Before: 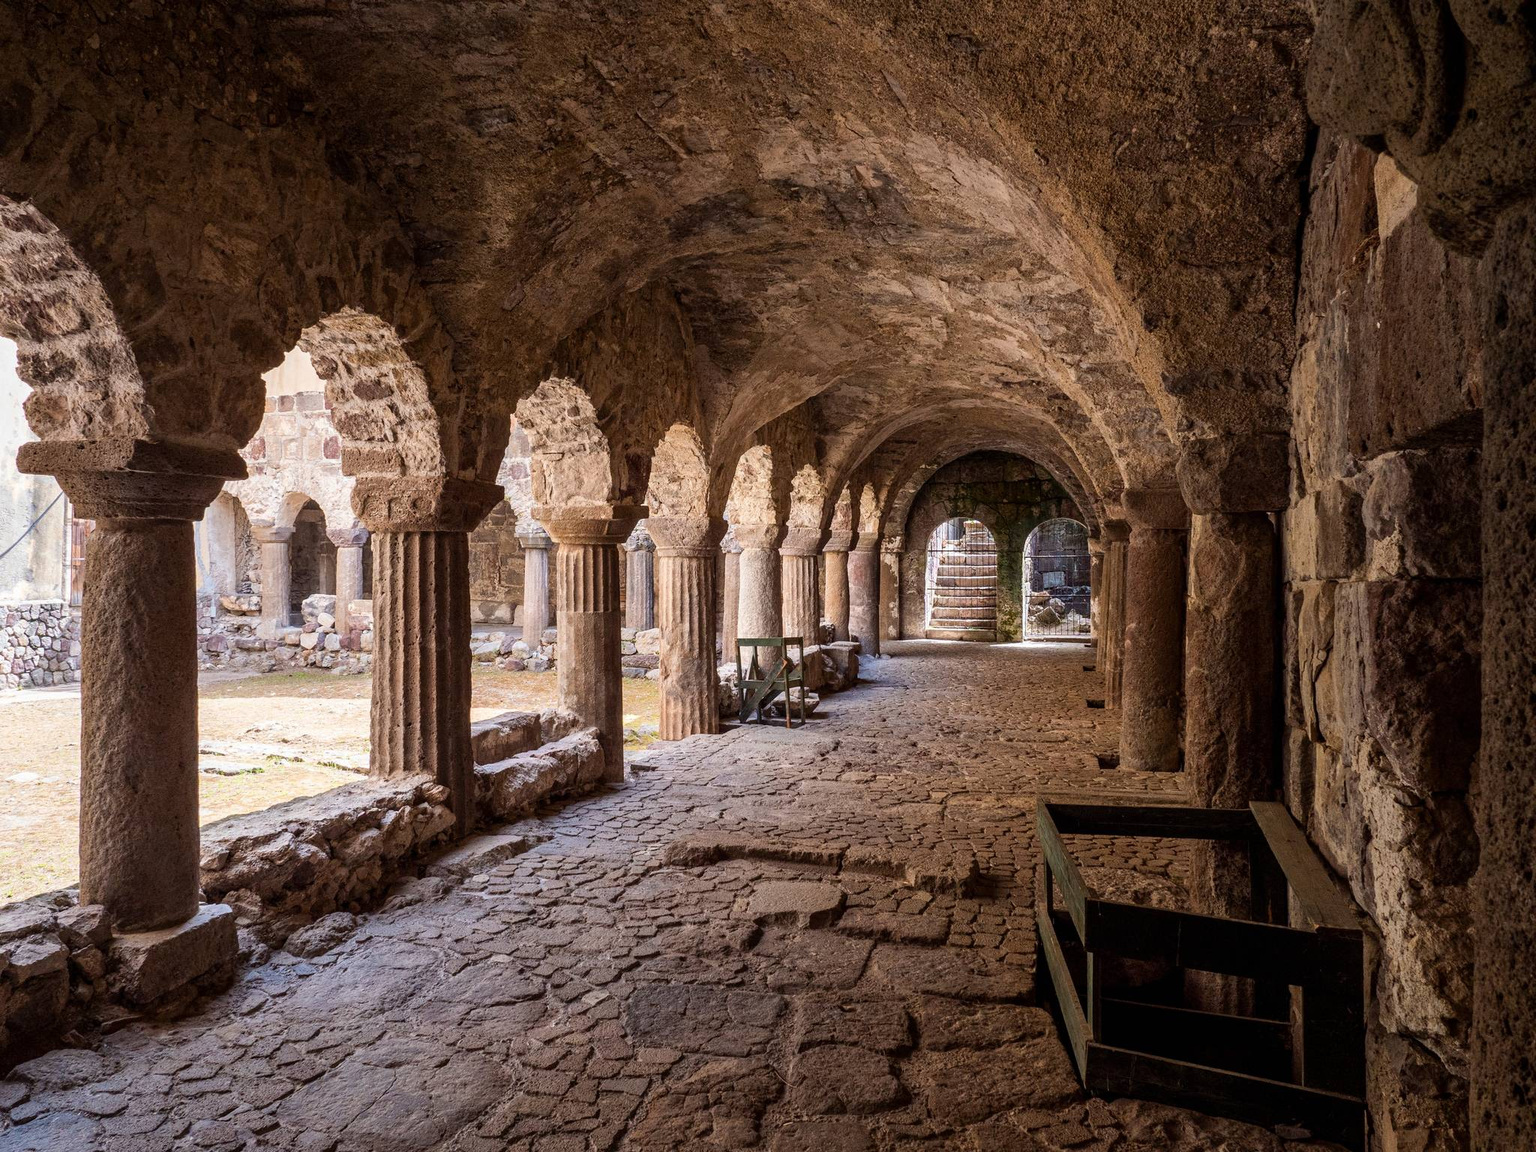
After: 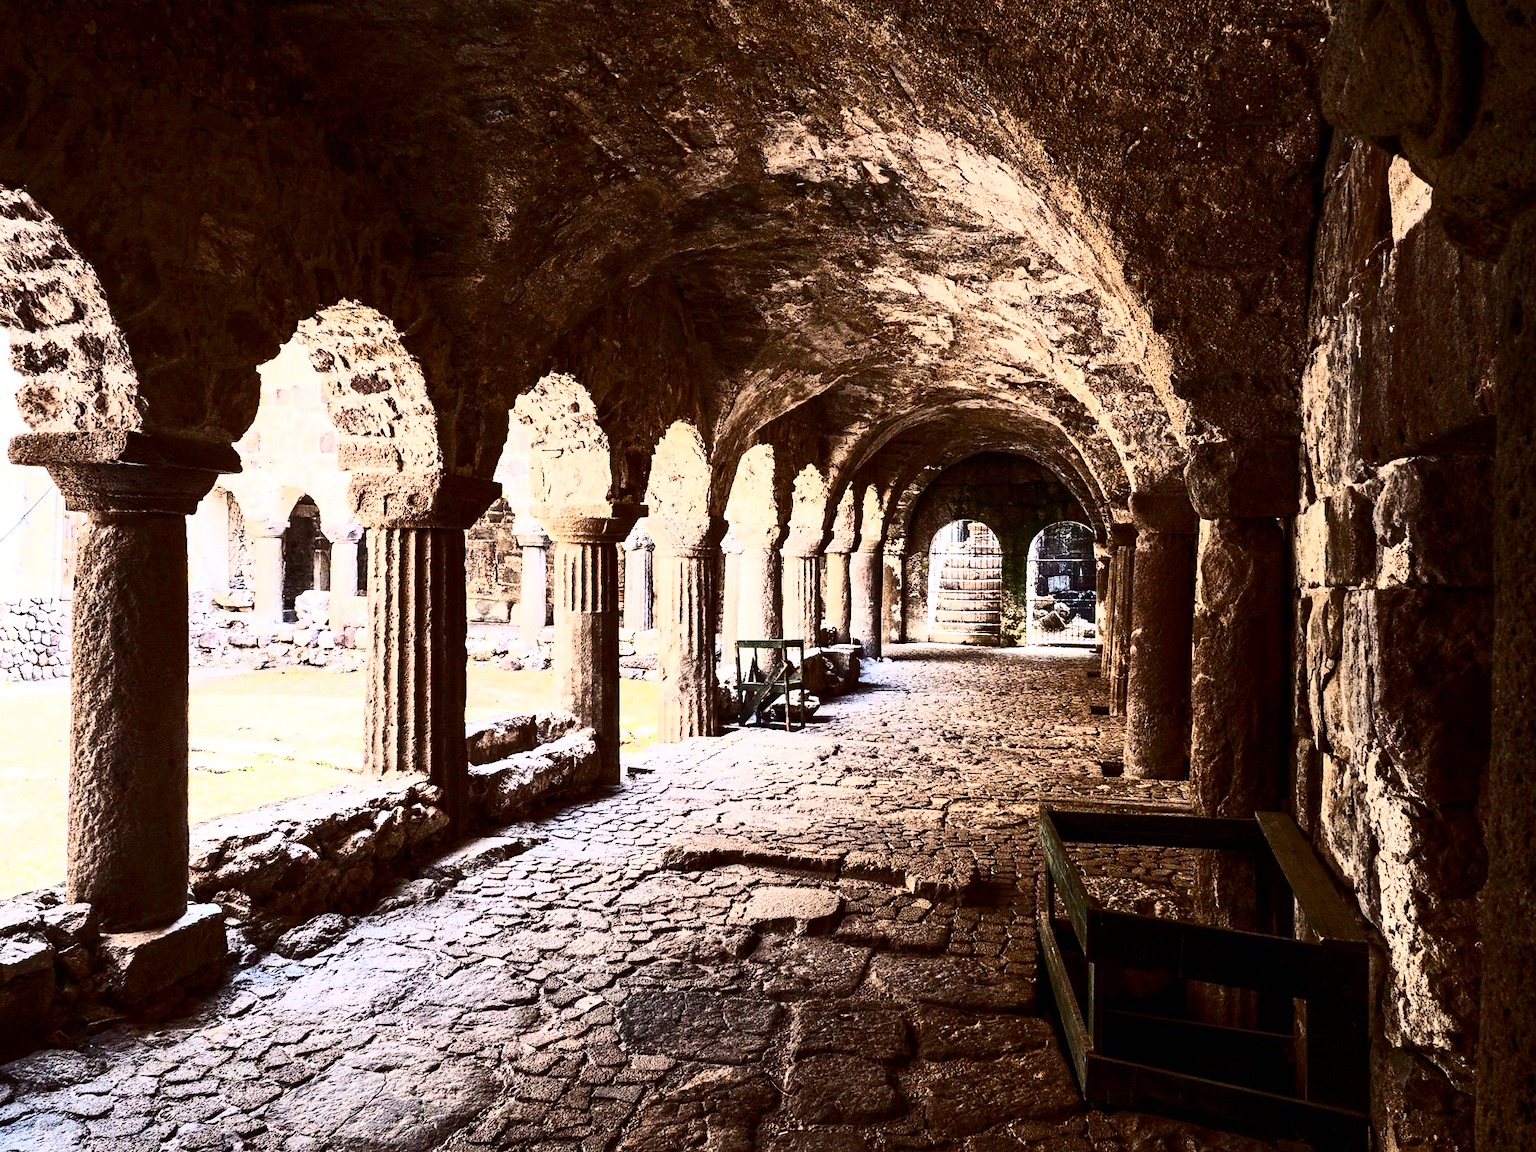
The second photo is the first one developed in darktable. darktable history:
contrast brightness saturation: contrast 0.941, brightness 0.2
crop and rotate: angle -0.622°
exposure: exposure 0.438 EV, compensate highlight preservation false
